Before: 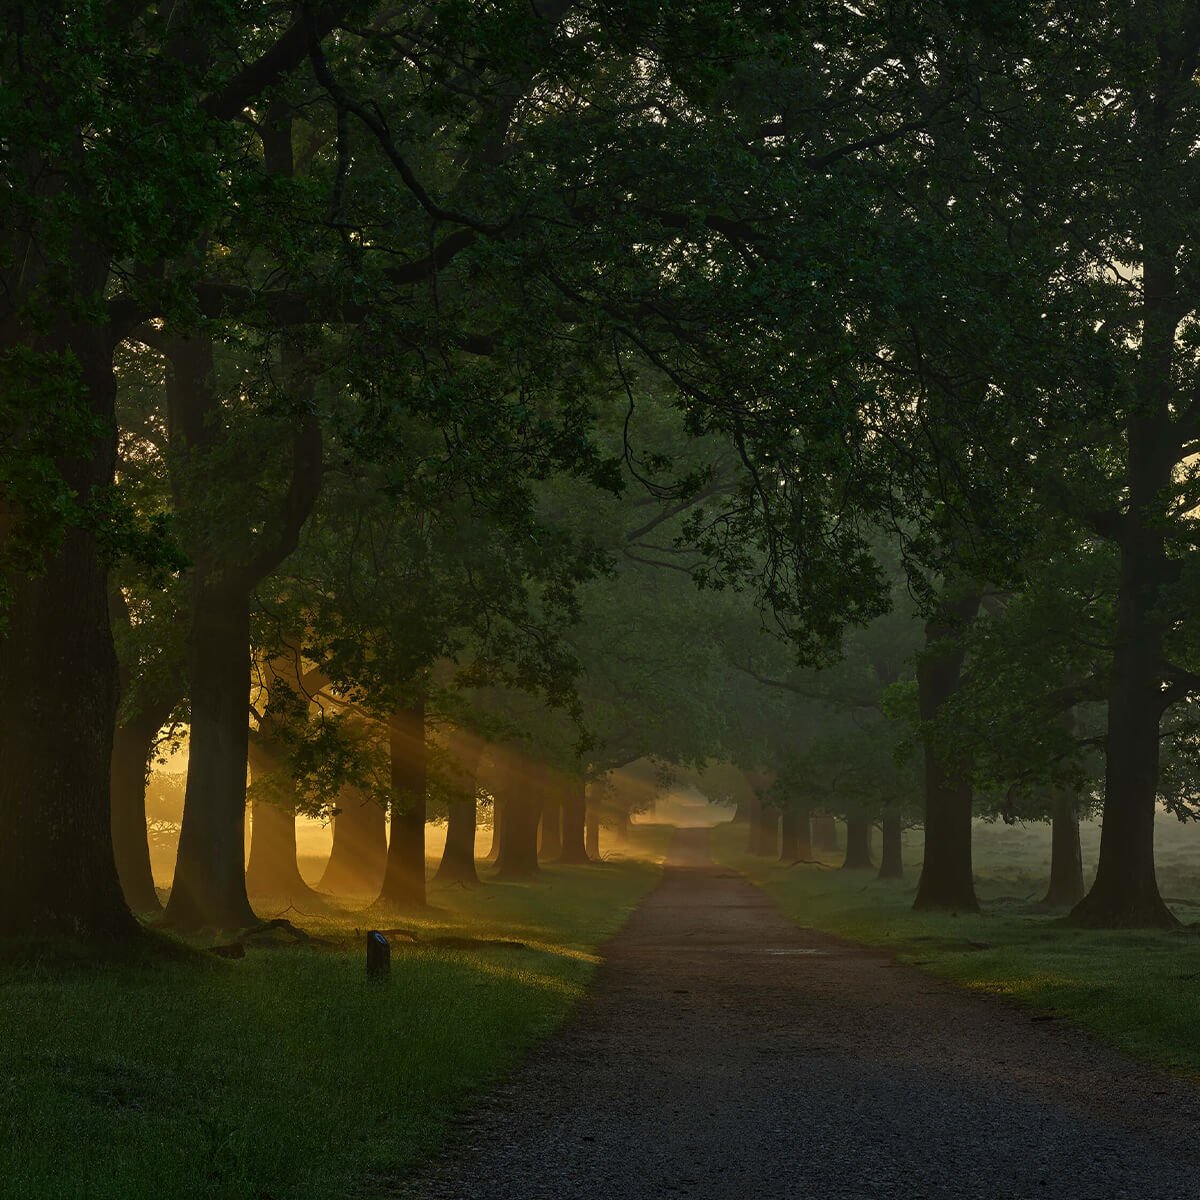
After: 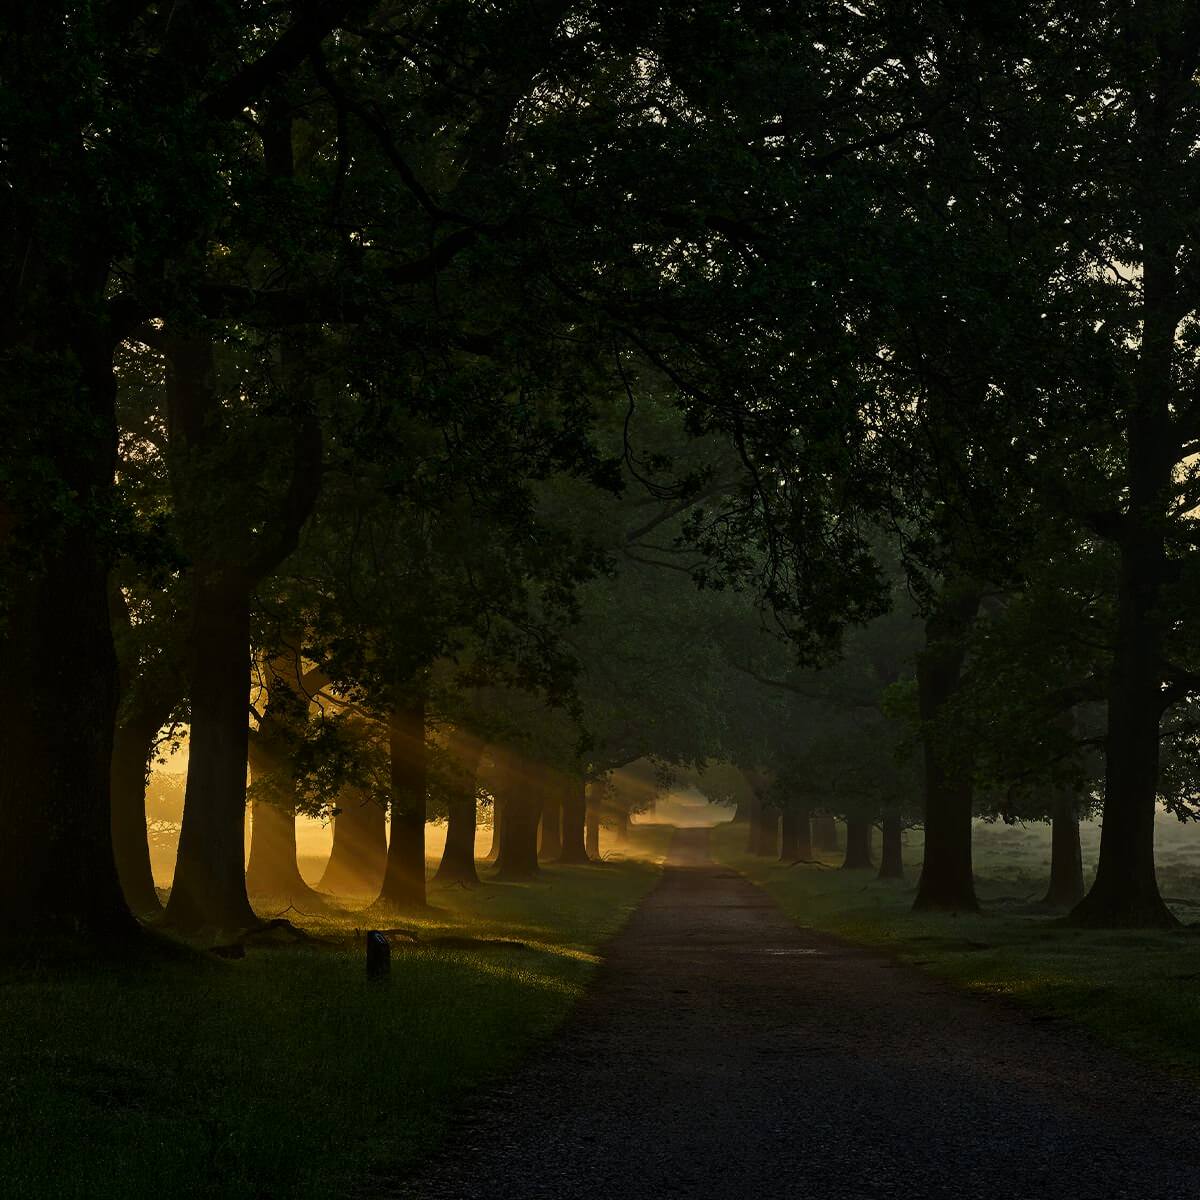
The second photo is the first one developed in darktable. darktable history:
tone curve: curves: ch0 [(0, 0) (0.049, 0.01) (0.154, 0.081) (0.491, 0.519) (0.748, 0.765) (1, 0.919)]; ch1 [(0, 0) (0.172, 0.123) (0.317, 0.272) (0.391, 0.424) (0.499, 0.497) (0.531, 0.541) (0.615, 0.608) (0.741, 0.783) (1, 1)]; ch2 [(0, 0) (0.411, 0.424) (0.483, 0.478) (0.546, 0.532) (0.652, 0.633) (1, 1)], color space Lab, linked channels, preserve colors none
shadows and highlights: shadows -30.16, highlights 29.56, shadows color adjustment 99.14%, highlights color adjustment 0.393%
